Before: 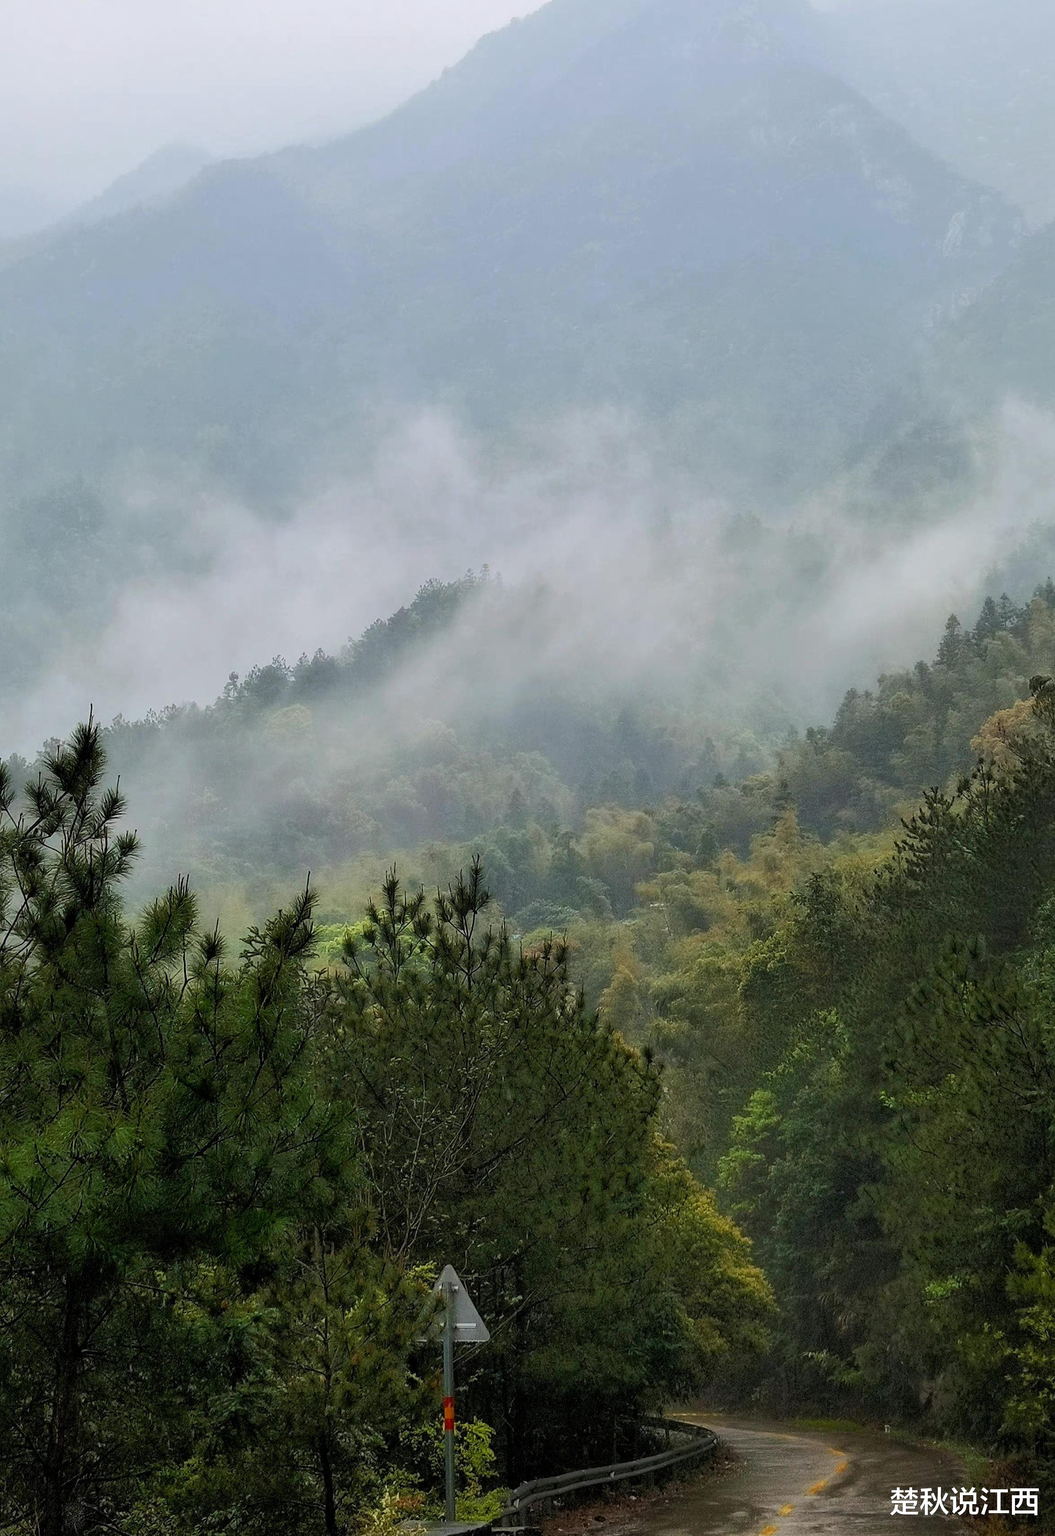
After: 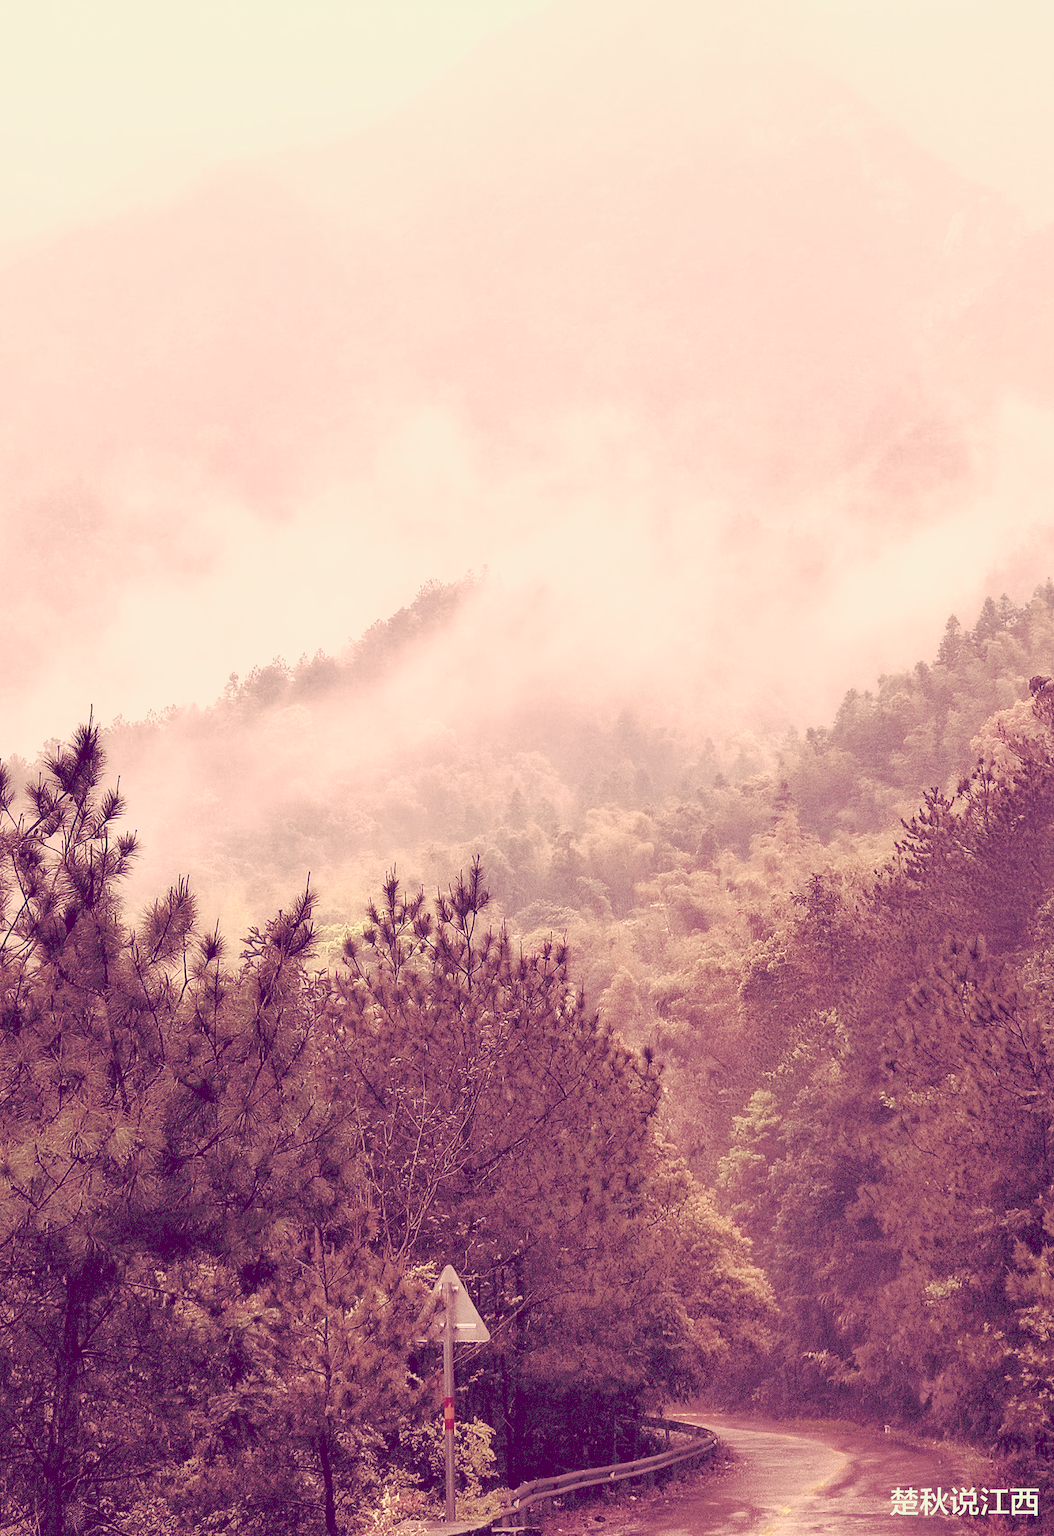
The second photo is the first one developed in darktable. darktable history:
tone curve: curves: ch0 [(0, 0) (0.003, 0.195) (0.011, 0.161) (0.025, 0.21) (0.044, 0.24) (0.069, 0.254) (0.1, 0.283) (0.136, 0.347) (0.177, 0.412) (0.224, 0.455) (0.277, 0.531) (0.335, 0.606) (0.399, 0.679) (0.468, 0.748) (0.543, 0.814) (0.623, 0.876) (0.709, 0.927) (0.801, 0.949) (0.898, 0.962) (1, 1)], preserve colors none
color look up table: target L [102.9, 96.26, 85.84, 102.04, 94.62, 101.45, 92.89, 81.85, 95.23, 60.94, 67.04, 62.88, 58.16, 47.89, 41.82, 36.87, 39.98, 18.37, 201.2, 102.43, 100.75, 101.16, 65.48, 67.2, 61.24, 52.4, 43.27, 46.36, 30.2, 44.46, 22.51, 20.31, 83.39, 88.28, 78.09, 65.77, 42.59, 54.38, 52.19, 35.85, 39.73, 35.75, 29.38, 18.67, 0.688, 96.38, 73.83, 53.54, 29.43], target a [-7.347, -55.85, -9.795, -7.054, -67.75, -5.134, -107.18, -87.48, -71.06, -40.64, 7.88, 2.61, 9.5, -21.52, -22.6, -0.894, 15.9, 21.66, 0, -8.254, -3.587, -4.954, -0.156, 13.37, 15.94, 36.85, 41.34, 36.36, 58.39, 23.34, 42.84, 33.85, -29.95, -9.575, 26.87, 17.63, 56.77, 24.02, 17.38, -4.635, 48.18, 33.48, 21.26, 40.3, 5.459, -45.58, -1.088, -28.73, -5.445], target b [71.68, 77.31, 41.49, 77.99, 54.91, 72.44, 70.23, 73.72, 87.31, 27.3, 37.45, 21.57, 41.49, 30.9, 9.8, 16.55, 15.9, -3.634, -0.001, 78.45, 62.14, 71.41, 47.14, 26.28, 33.47, 9.033, 24.07, 17.06, 6.249, 26.69, 7.439, -4.598, 36.66, 42.48, 28.57, 6.682, -12.55, 13.09, 16.71, -19.92, 0.2, -18.67, -0.199, -14, -20.74, 58.02, 17.58, 3.146, -9.084], num patches 49
